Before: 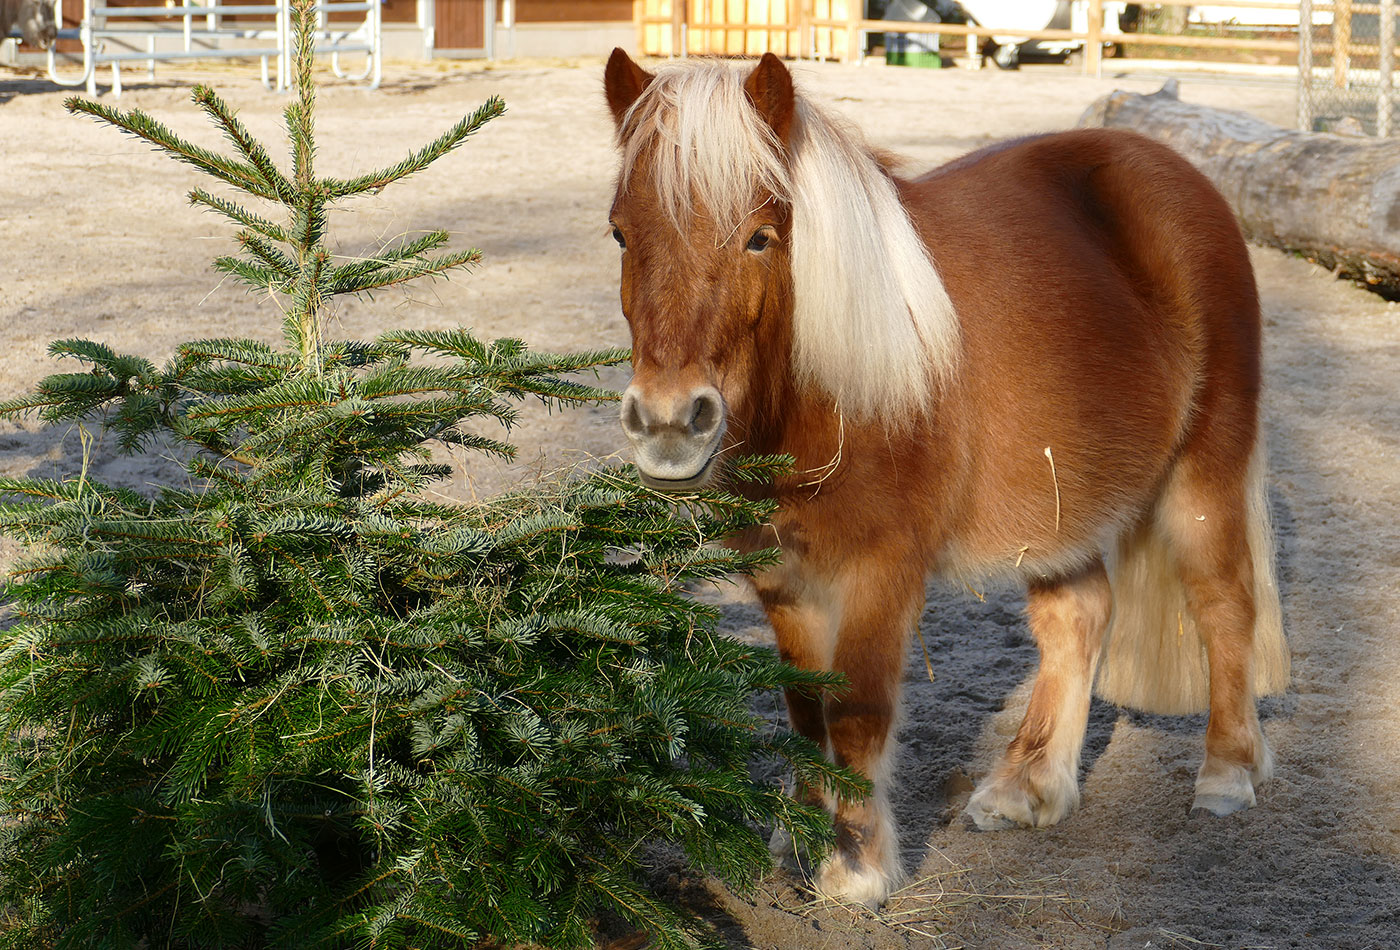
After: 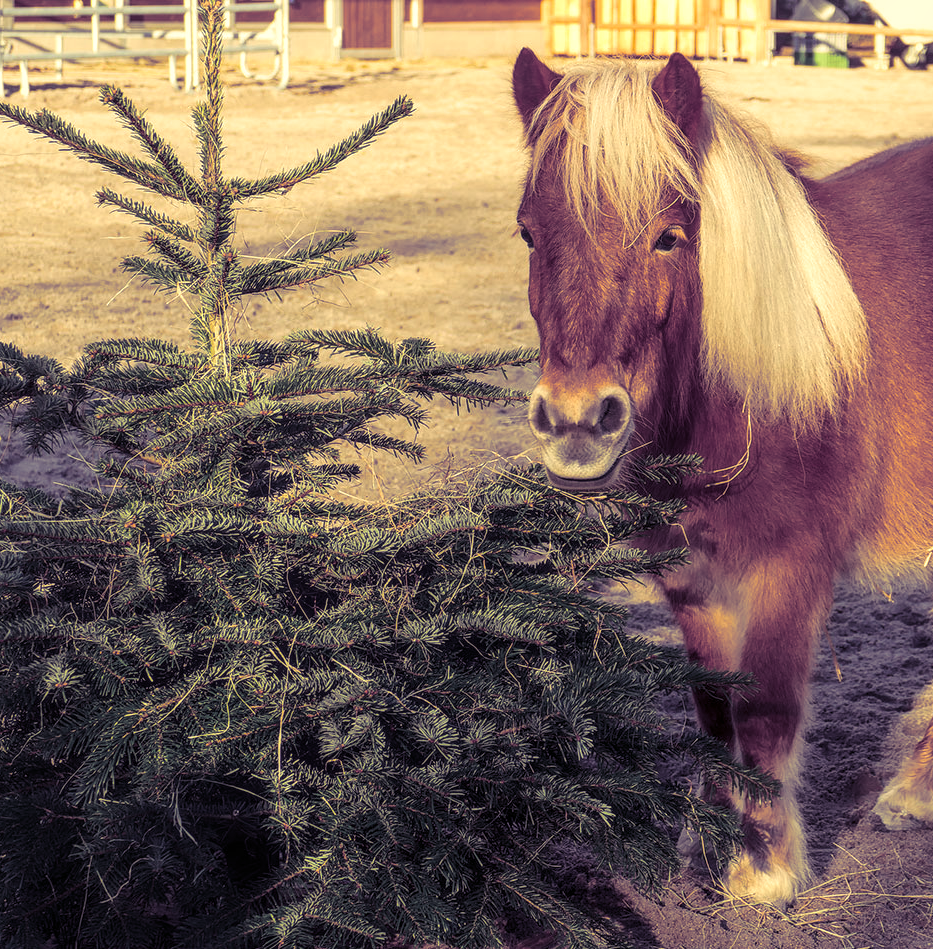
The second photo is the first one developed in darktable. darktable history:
split-toning: shadows › hue 255.6°, shadows › saturation 0.66, highlights › hue 43.2°, highlights › saturation 0.68, balance -50.1
exposure: black level correction -0.001, exposure 0.08 EV, compensate highlight preservation false
white balance: red 1.08, blue 0.791
crop and rotate: left 6.617%, right 26.717%
local contrast: highlights 0%, shadows 0%, detail 133%
